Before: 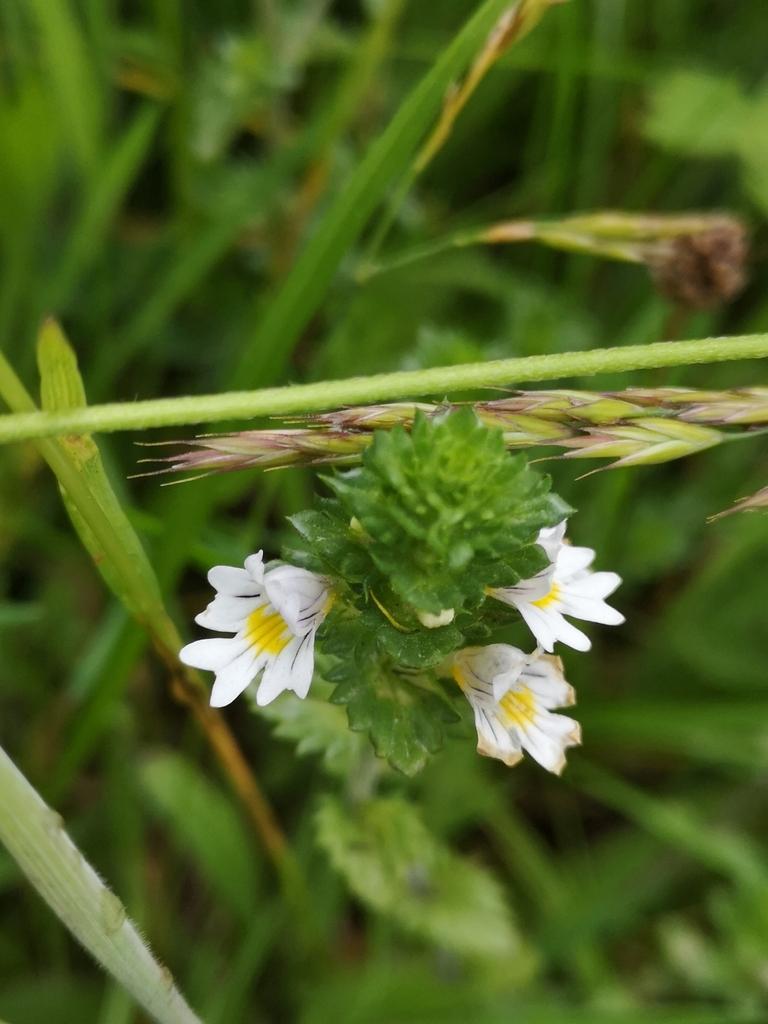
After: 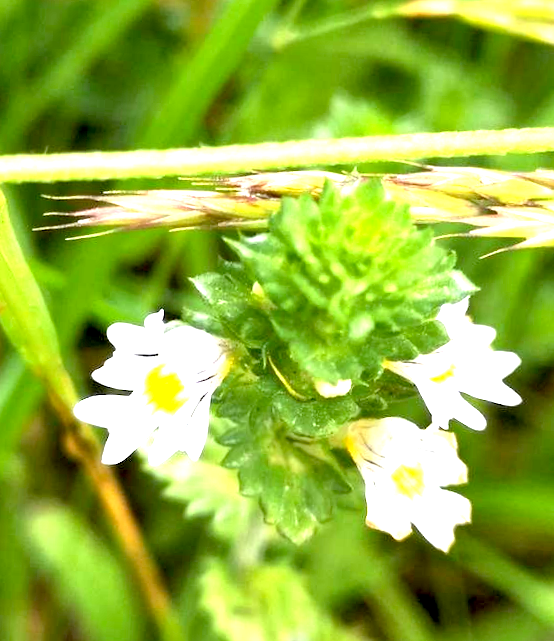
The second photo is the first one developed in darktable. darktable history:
crop and rotate: angle -3.37°, left 9.79%, top 20.73%, right 12.42%, bottom 11.82%
exposure: black level correction 0.005, exposure 2.084 EV, compensate highlight preservation false
